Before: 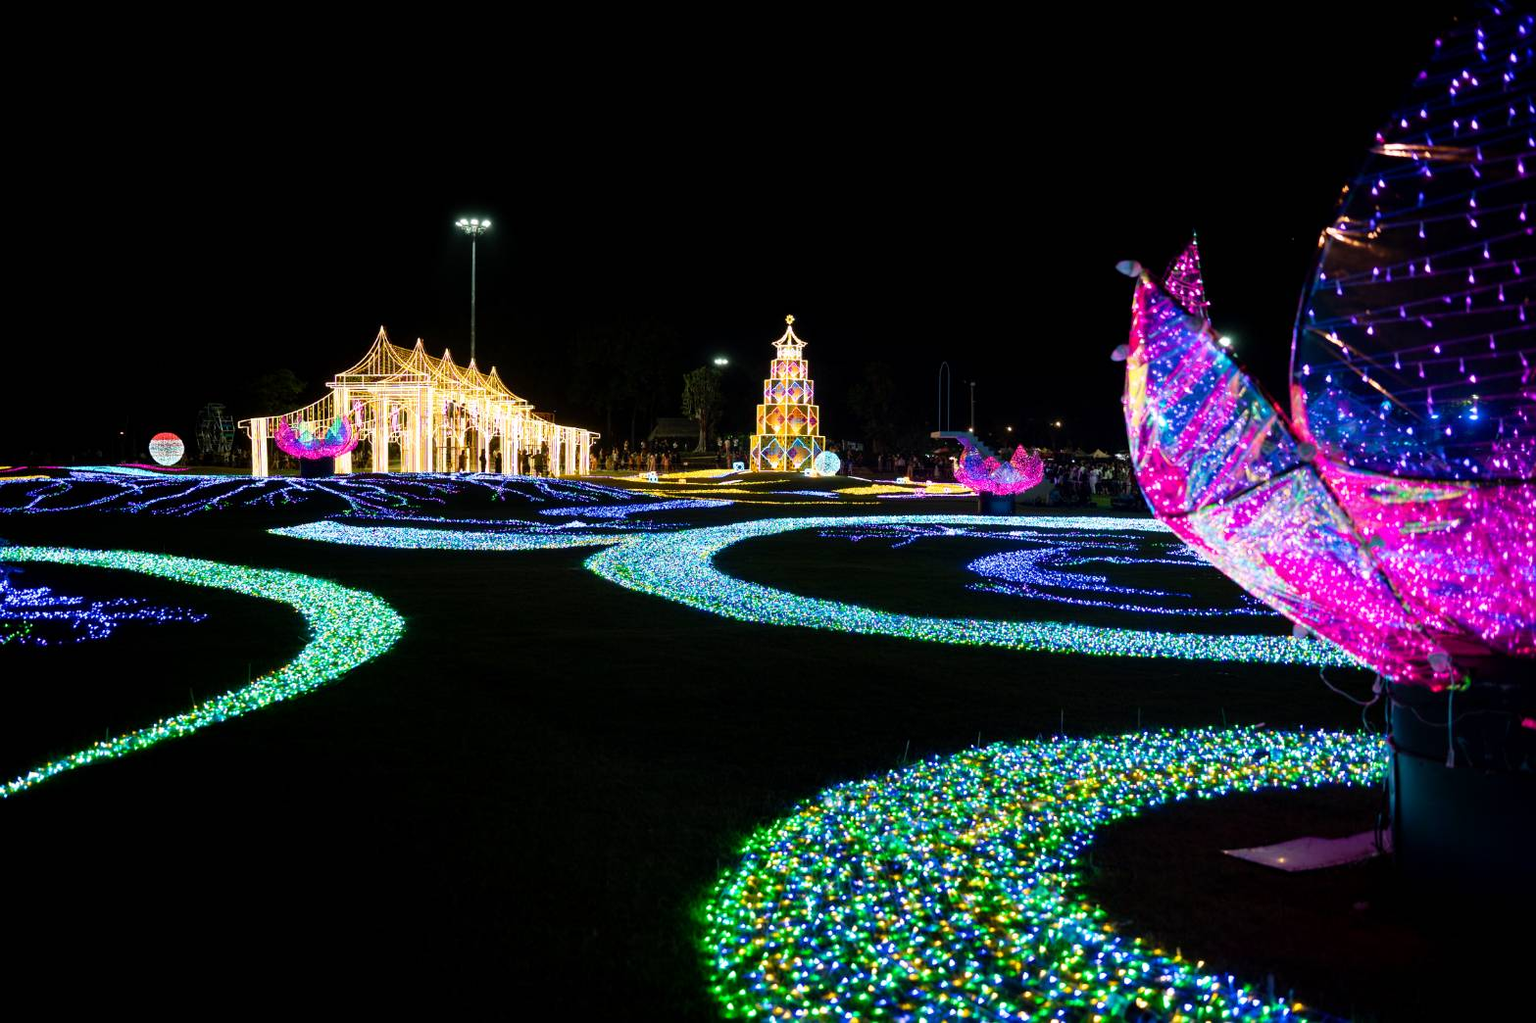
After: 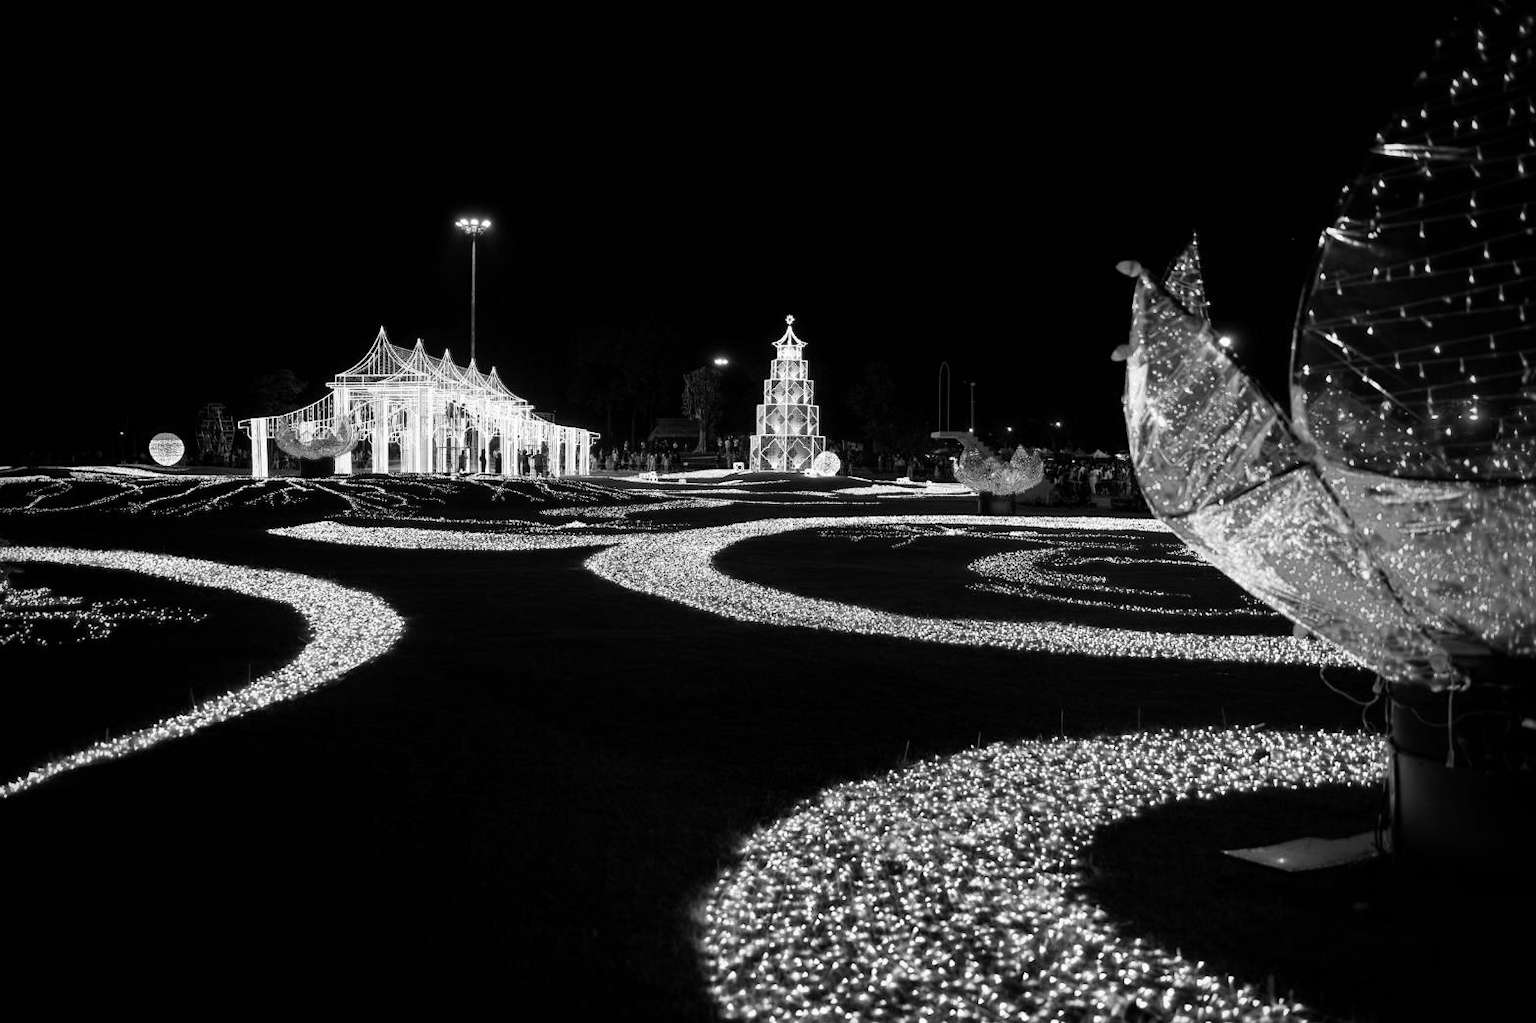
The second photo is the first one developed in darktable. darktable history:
vignetting: unbound false
monochrome: on, module defaults
